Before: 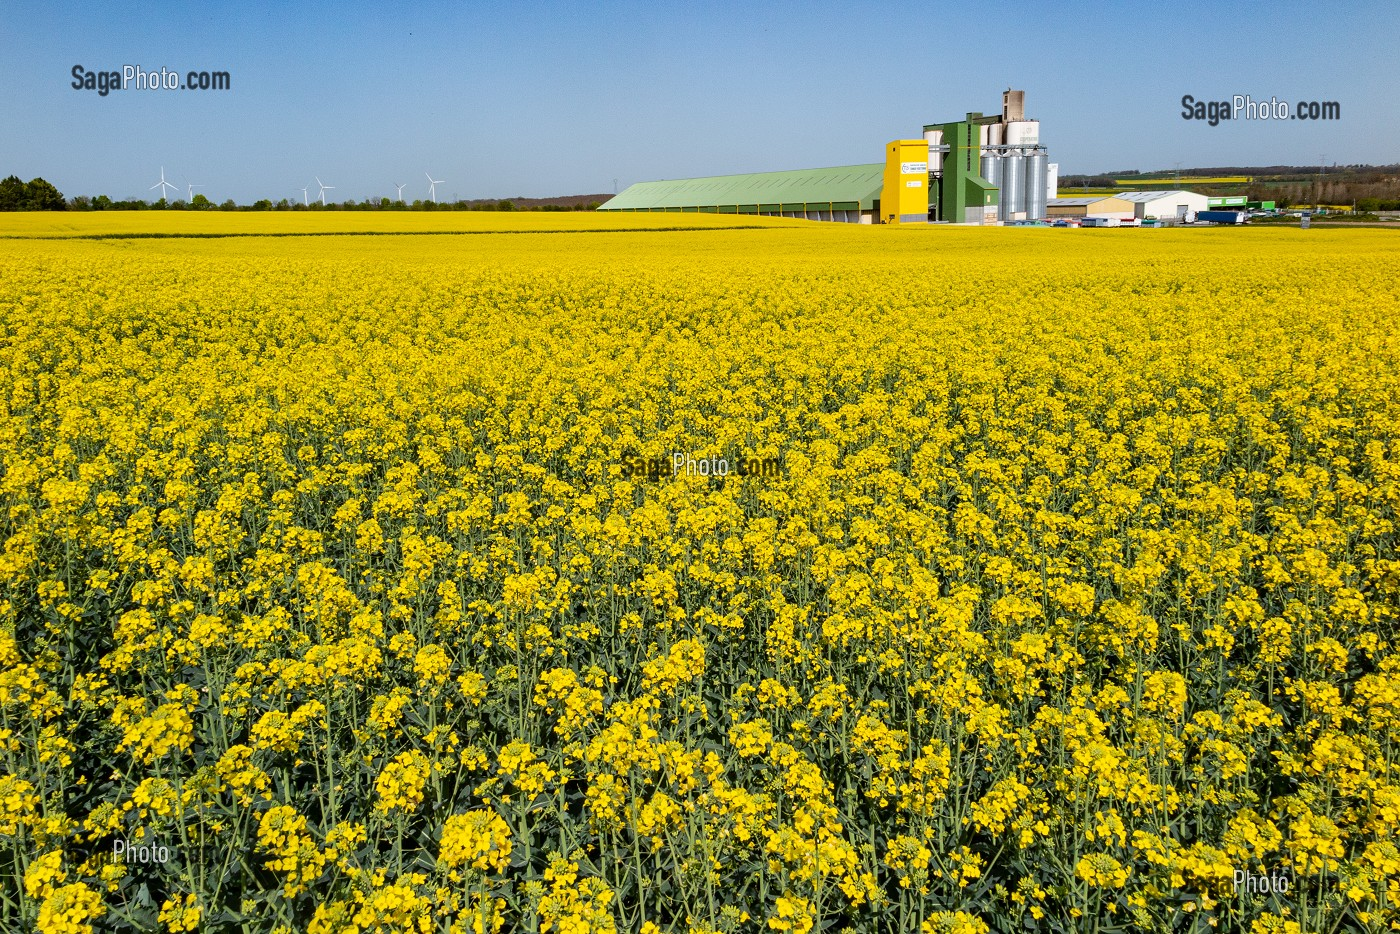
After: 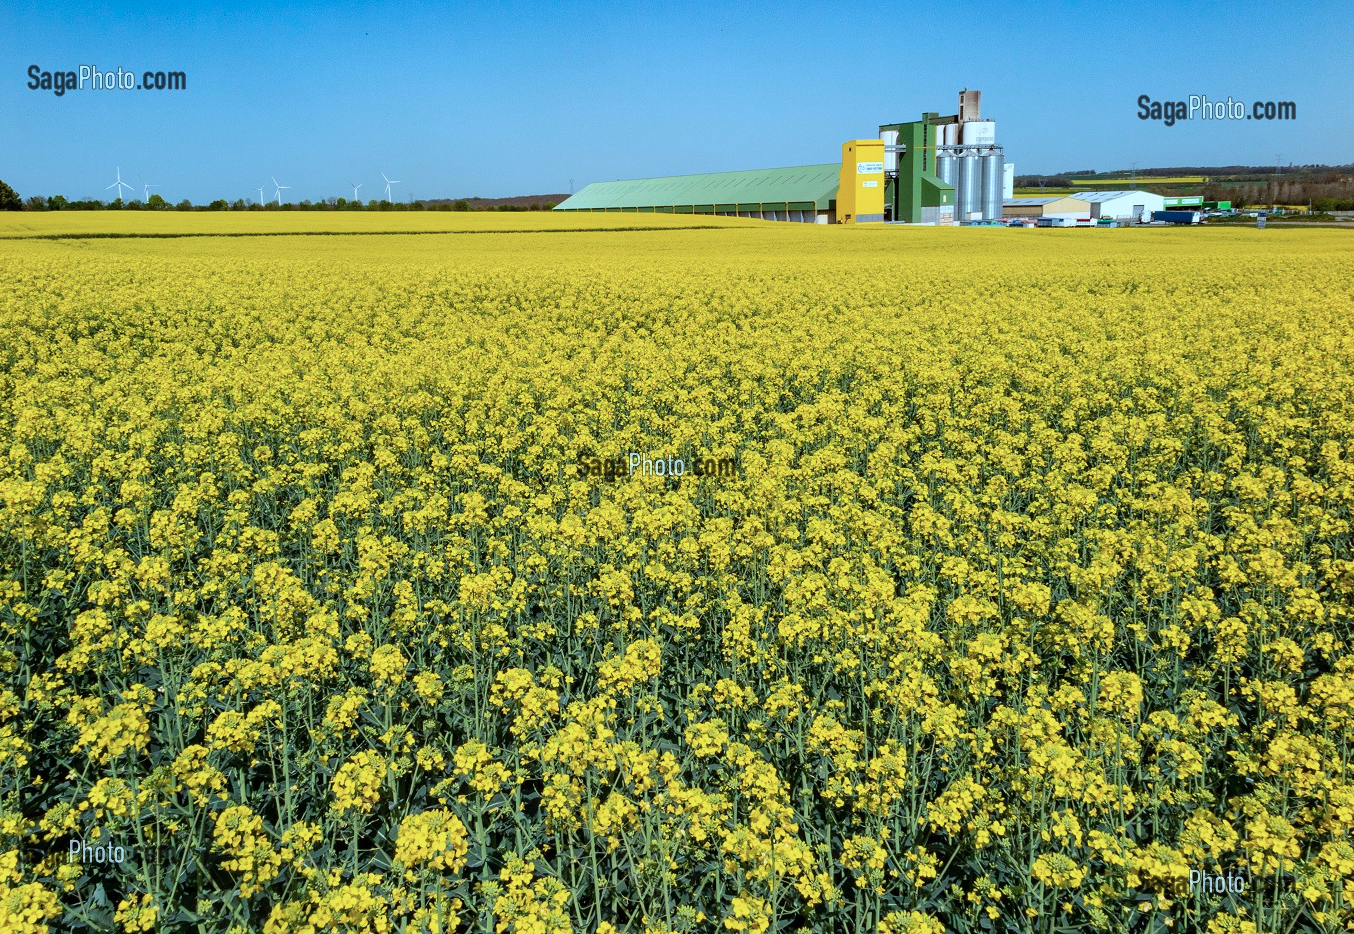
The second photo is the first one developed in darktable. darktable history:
color correction: highlights a* -10.69, highlights b* -19.19
crop and rotate: left 3.238%
